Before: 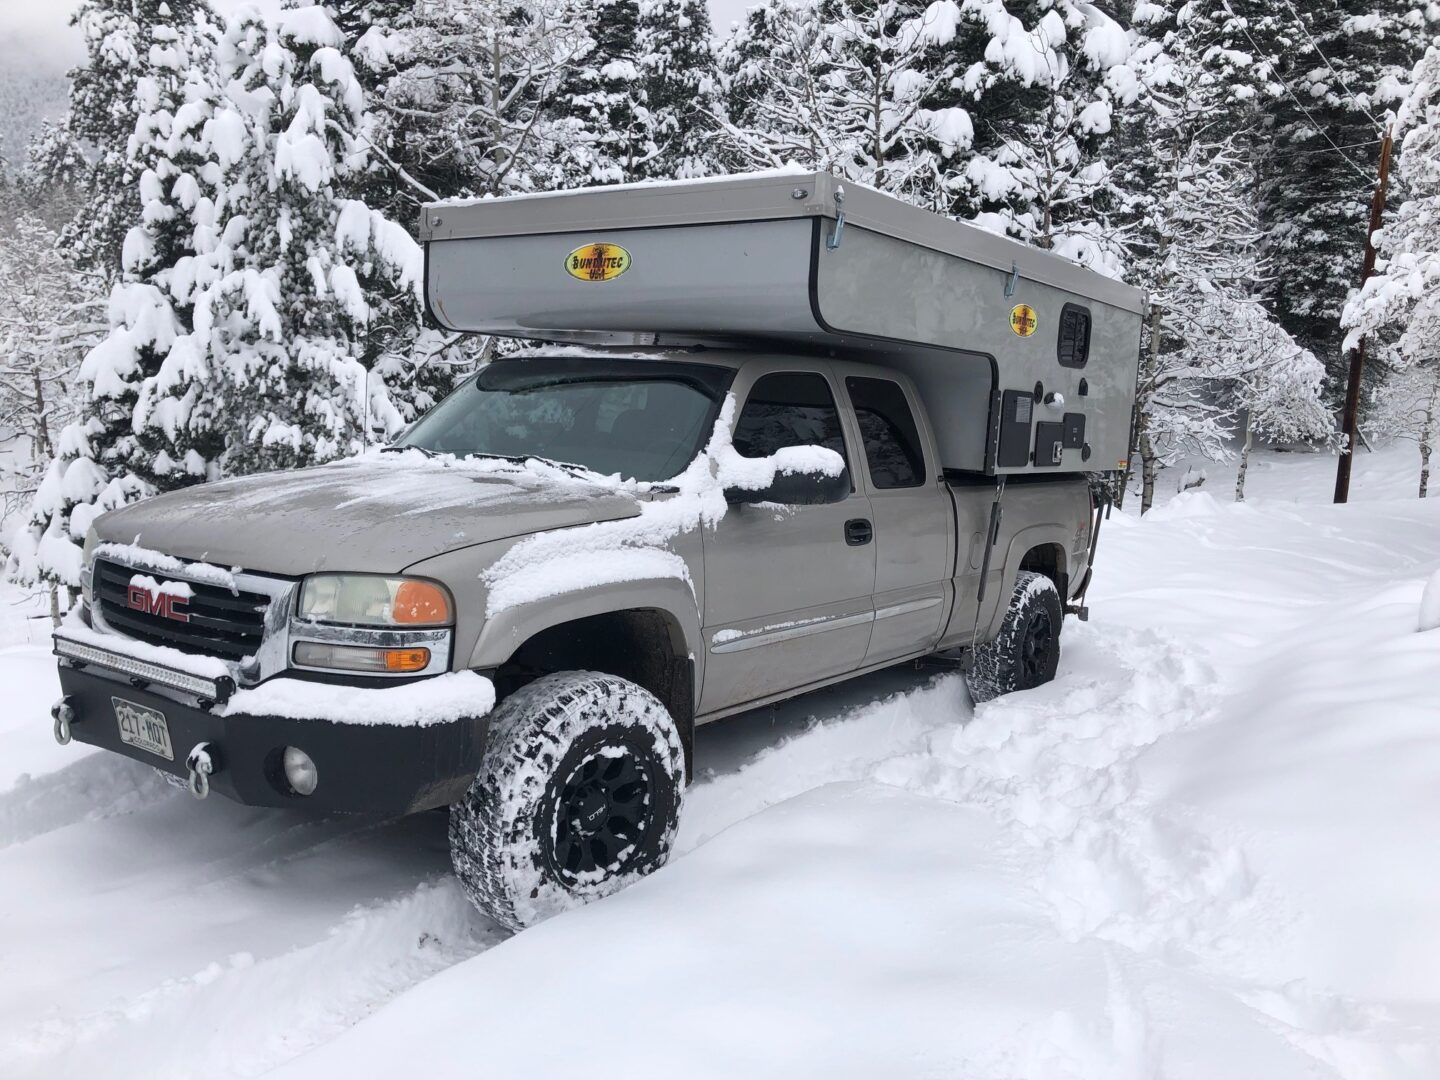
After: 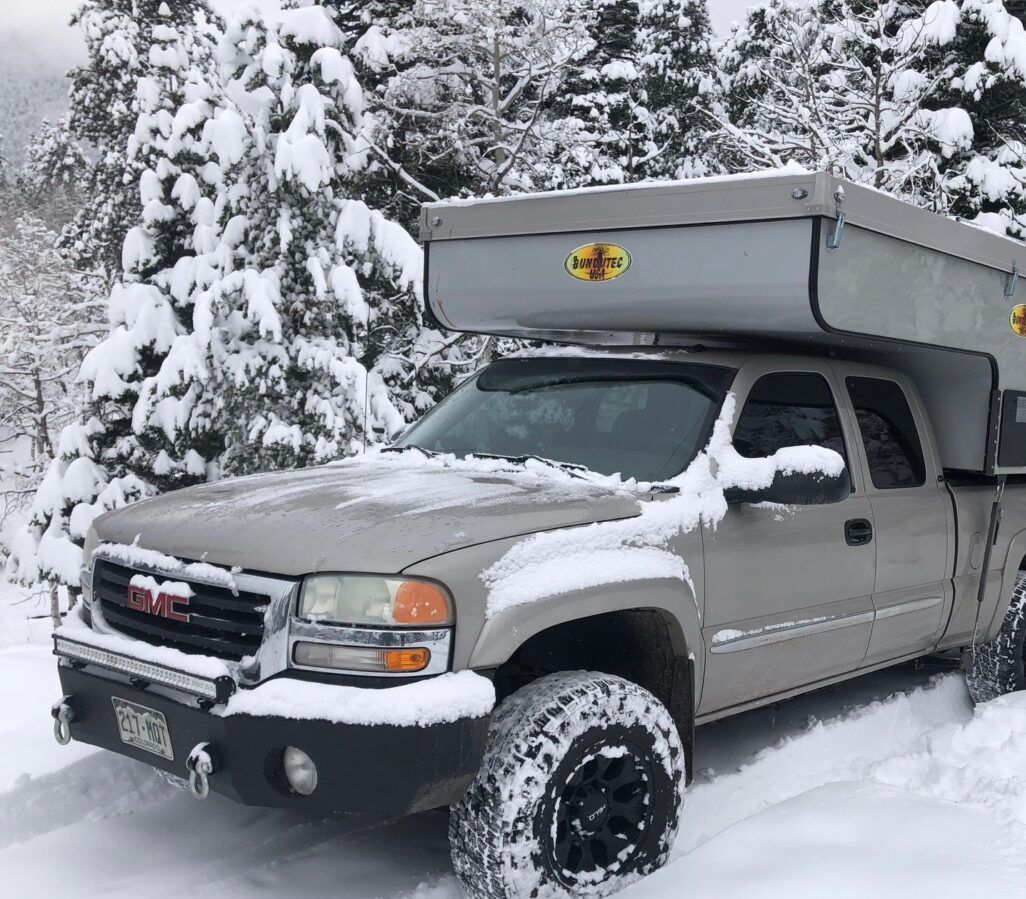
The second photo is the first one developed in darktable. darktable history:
crop: right 28.699%, bottom 16.67%
